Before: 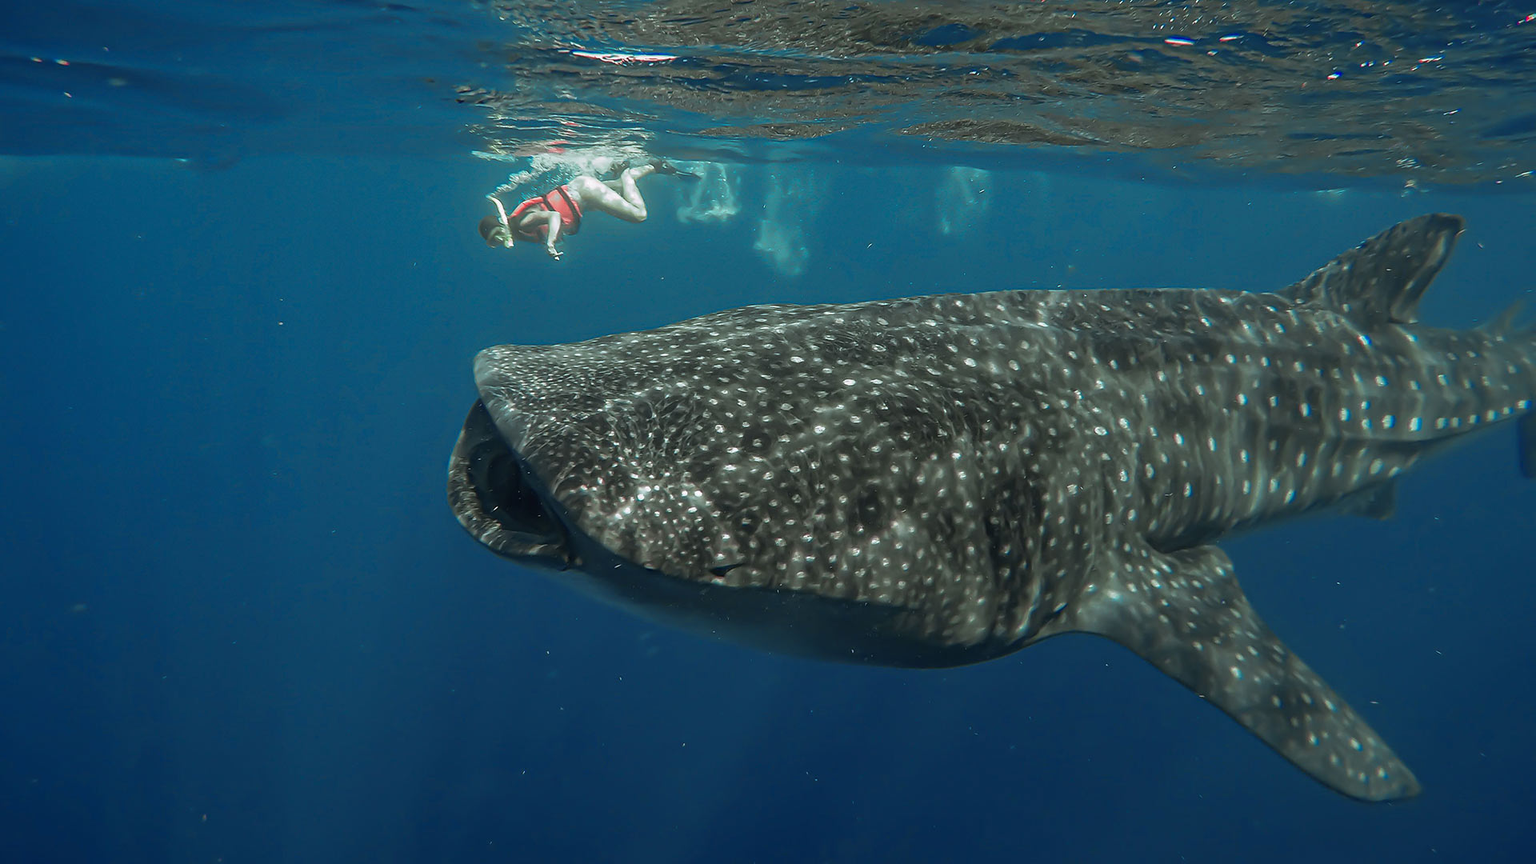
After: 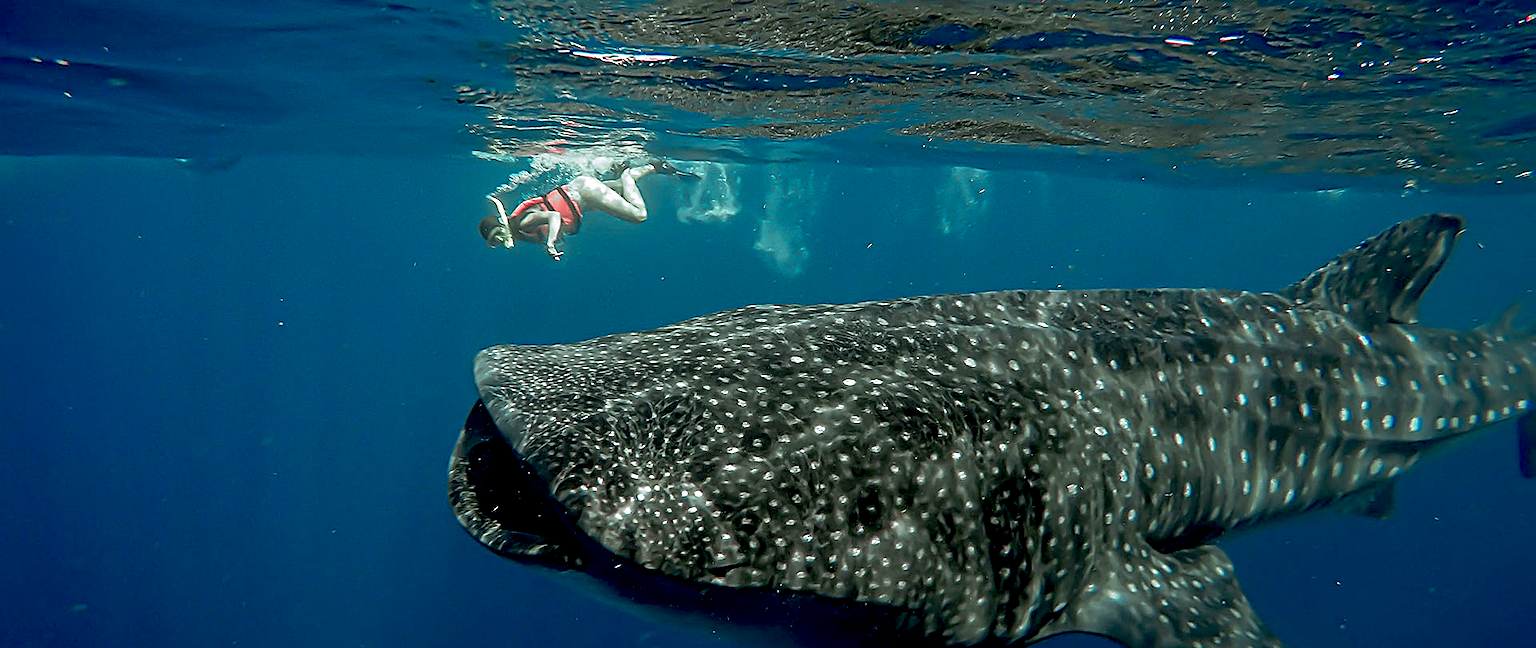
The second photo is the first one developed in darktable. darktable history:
exposure: black level correction 0.024, exposure 0.18 EV, compensate exposure bias true, compensate highlight preservation false
crop: bottom 24.979%
sharpen: radius 2.533, amount 0.622
